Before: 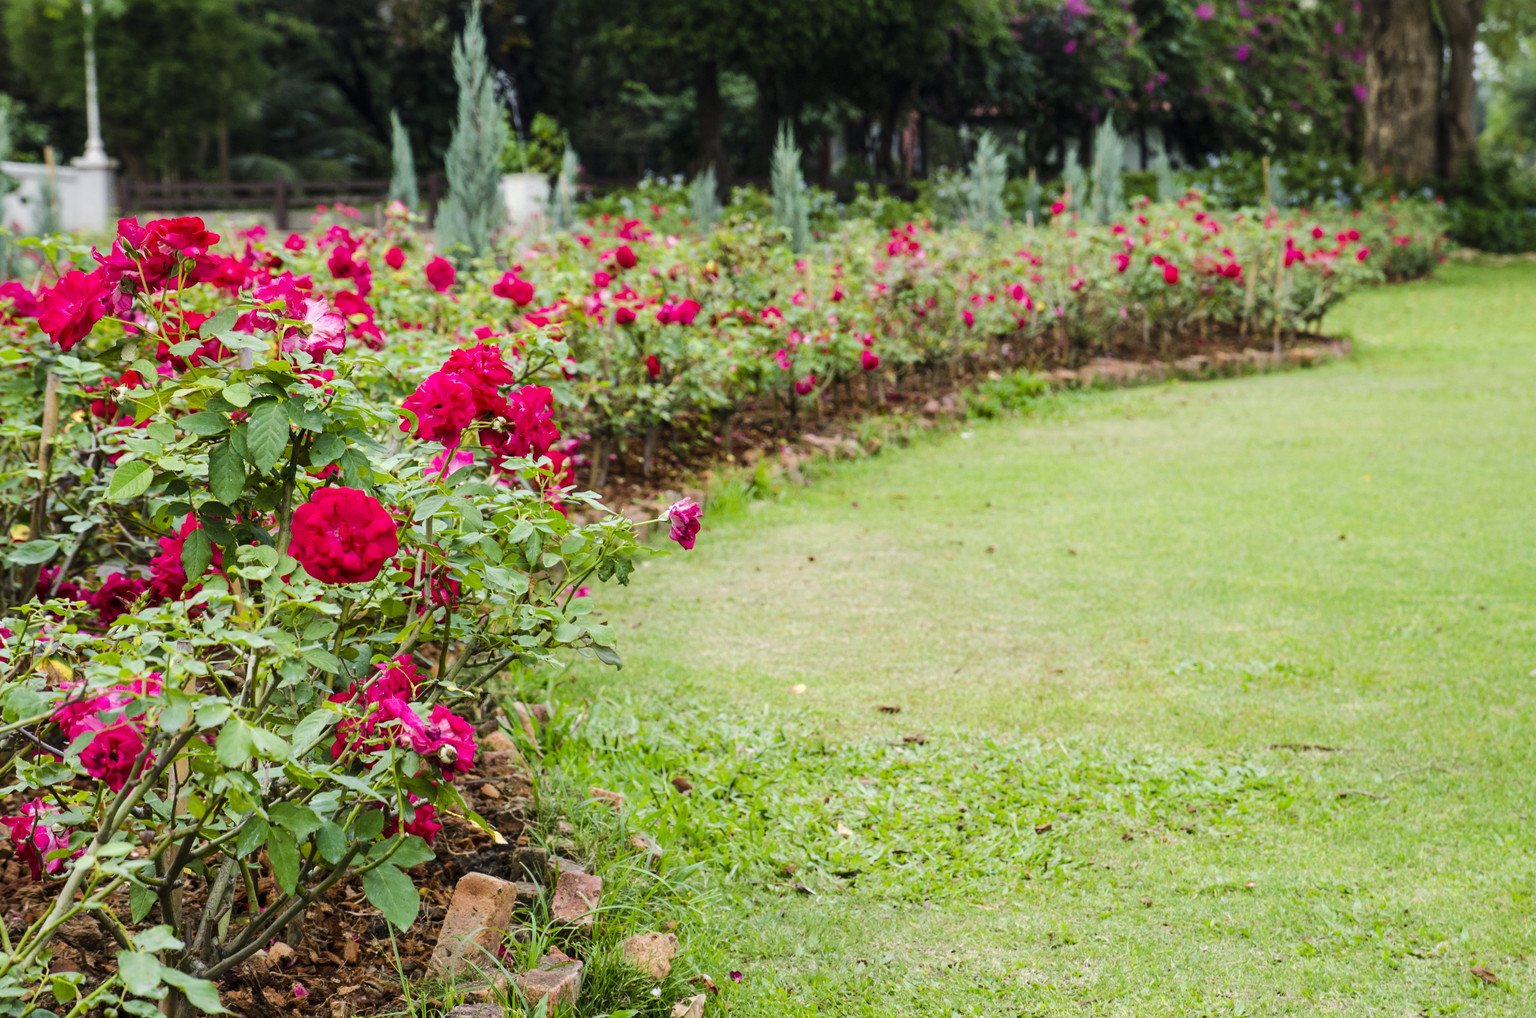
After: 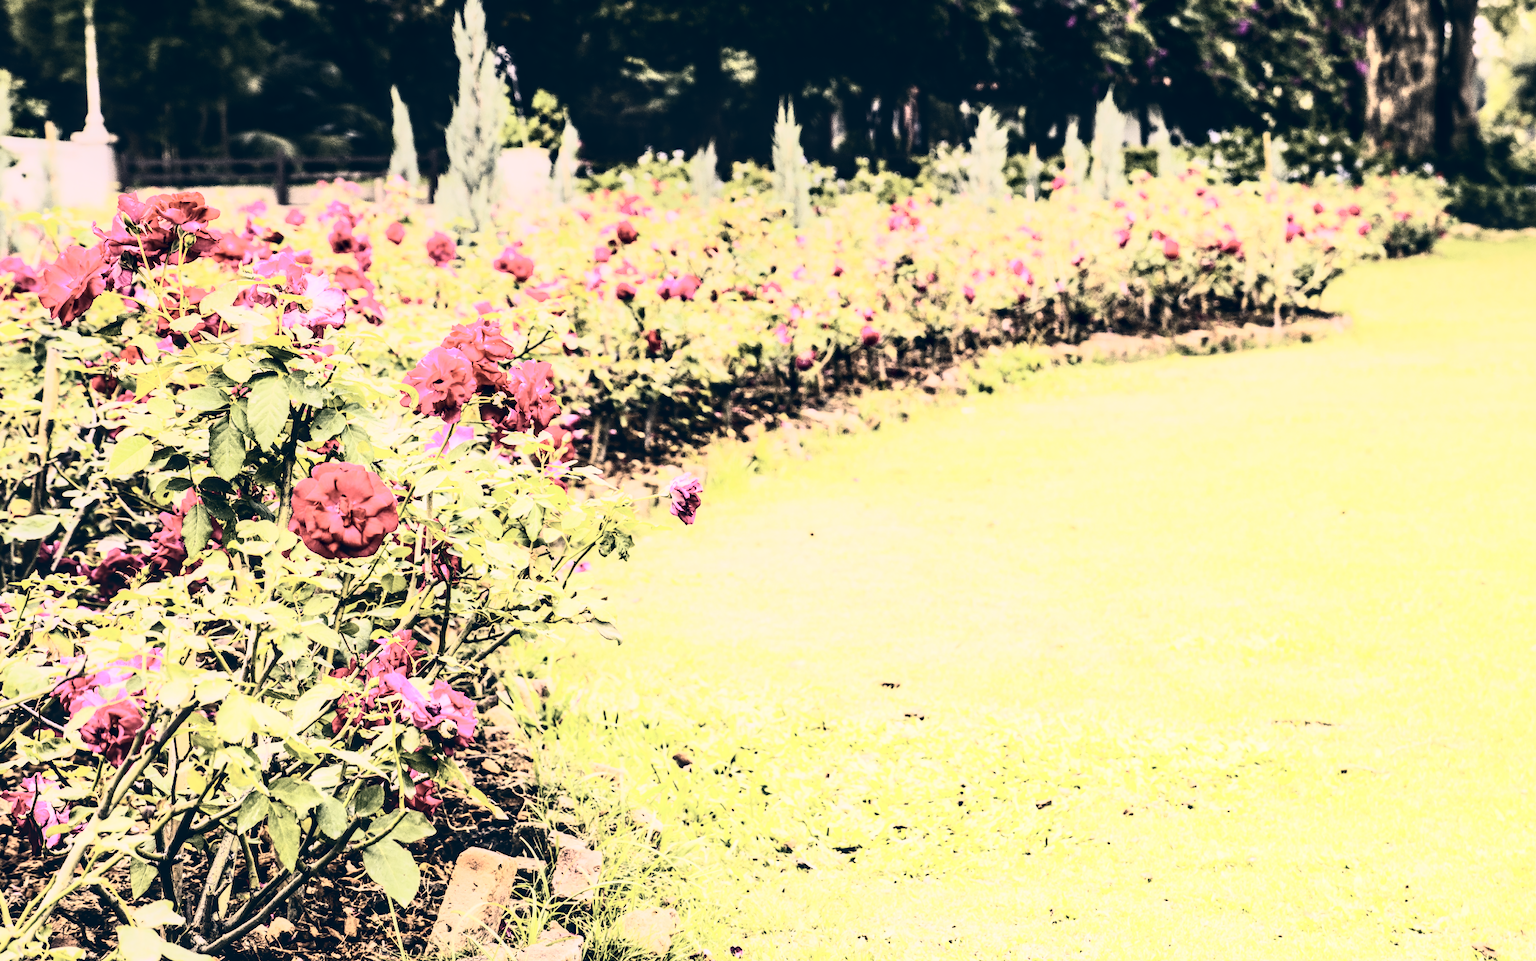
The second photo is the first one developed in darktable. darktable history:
color contrast: green-magenta contrast 0.8, blue-yellow contrast 1.1, unbound 0
color correction: highlights a* 14.46, highlights b* 5.85, shadows a* -5.53, shadows b* -15.24, saturation 0.85
local contrast: on, module defaults
color balance: lift [1, 0.994, 1.002, 1.006], gamma [0.957, 1.081, 1.016, 0.919], gain [0.97, 0.972, 1.01, 1.028], input saturation 91.06%, output saturation 79.8%
contrast brightness saturation: contrast 0.39, brightness 0.1
crop and rotate: top 2.479%, bottom 3.018%
exposure: exposure 0.2 EV, compensate highlight preservation false
rgb curve: curves: ch0 [(0, 0) (0.21, 0.15) (0.24, 0.21) (0.5, 0.75) (0.75, 0.96) (0.89, 0.99) (1, 1)]; ch1 [(0, 0.02) (0.21, 0.13) (0.25, 0.2) (0.5, 0.67) (0.75, 0.9) (0.89, 0.97) (1, 1)]; ch2 [(0, 0.02) (0.21, 0.13) (0.25, 0.2) (0.5, 0.67) (0.75, 0.9) (0.89, 0.97) (1, 1)], compensate middle gray true
